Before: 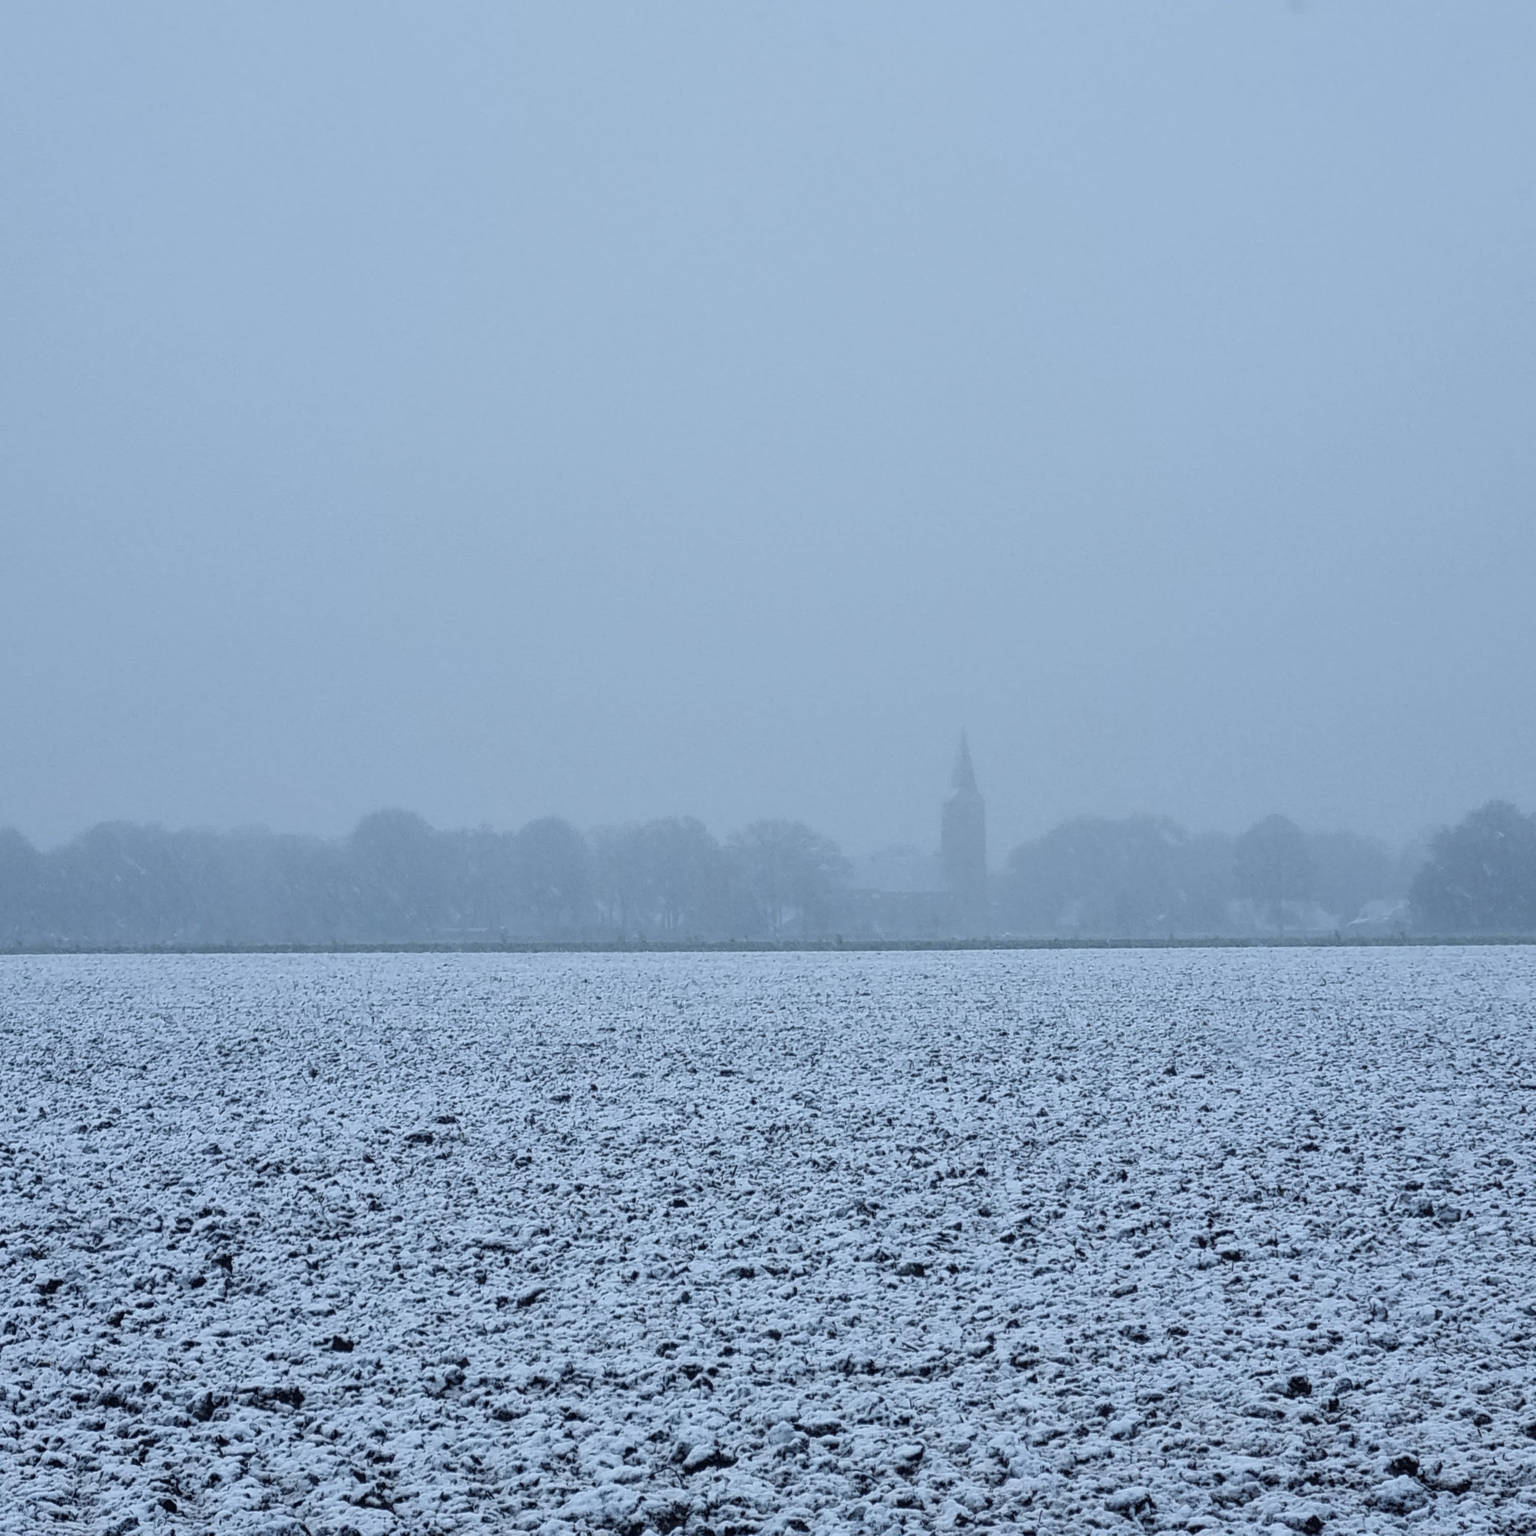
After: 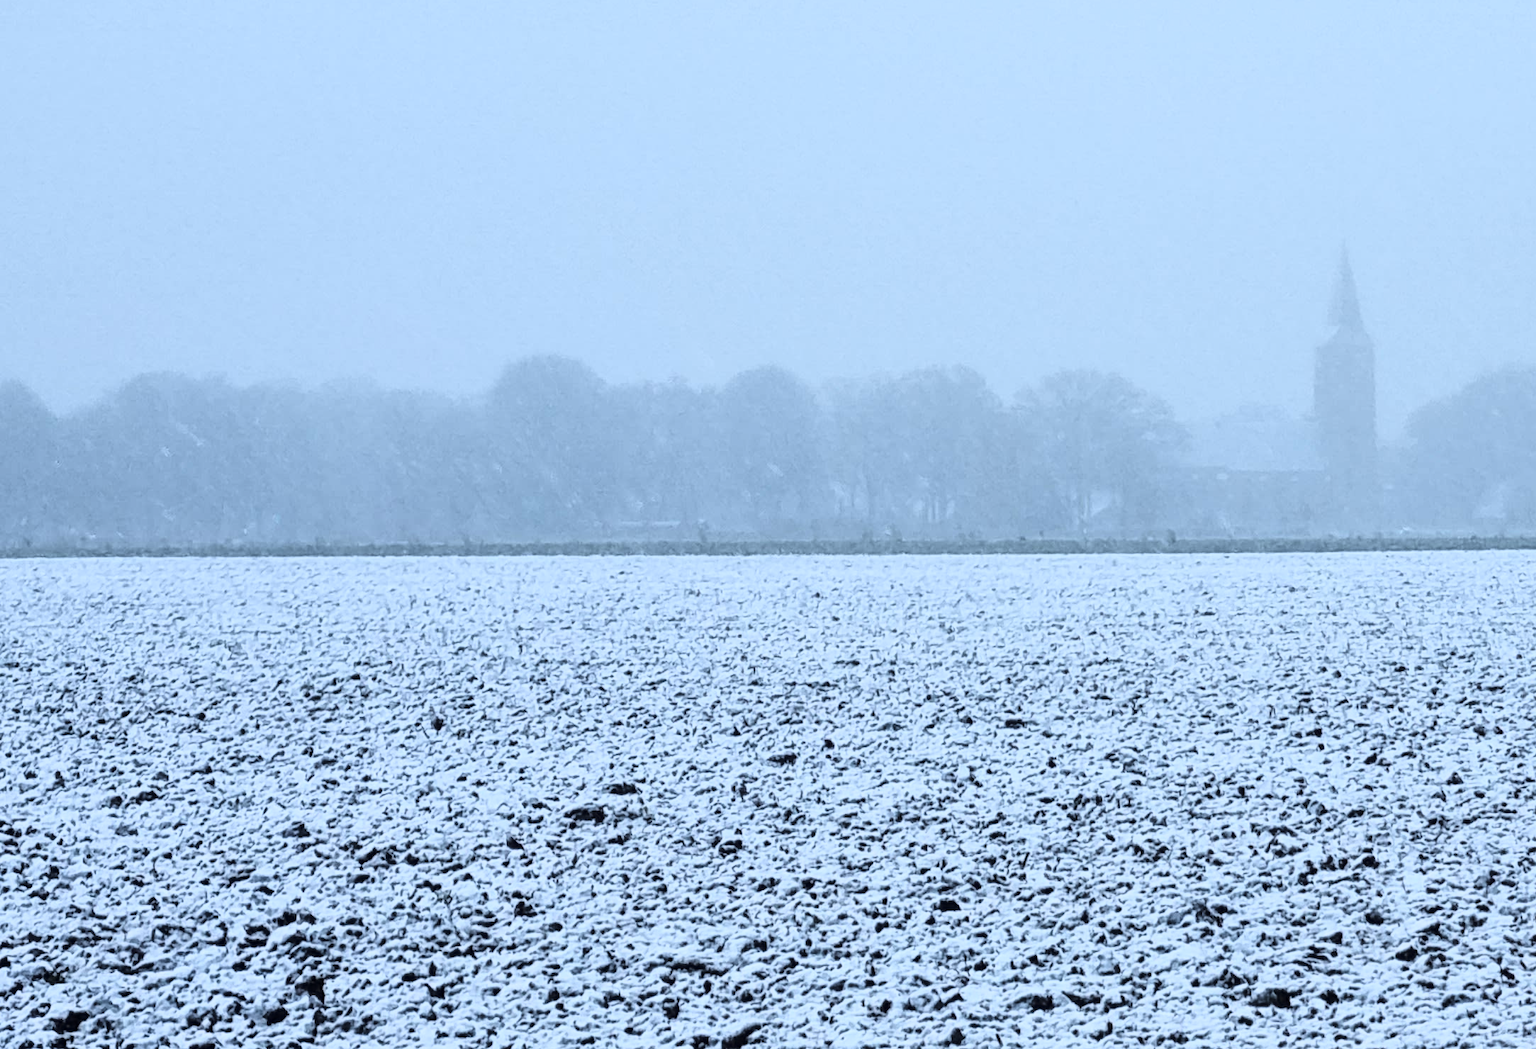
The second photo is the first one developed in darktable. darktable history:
tone curve: curves: ch0 [(0, 0) (0.187, 0.12) (0.392, 0.438) (0.704, 0.86) (0.858, 0.938) (1, 0.981)]; ch1 [(0, 0) (0.402, 0.36) (0.476, 0.456) (0.498, 0.501) (0.518, 0.521) (0.58, 0.598) (0.619, 0.663) (0.692, 0.744) (1, 1)]; ch2 [(0, 0) (0.427, 0.417) (0.483, 0.481) (0.503, 0.503) (0.526, 0.53) (0.563, 0.585) (0.626, 0.703) (0.699, 0.753) (0.997, 0.858)], color space Lab, linked channels, preserve colors none
crop: top 36.115%, right 28.332%, bottom 14.913%
